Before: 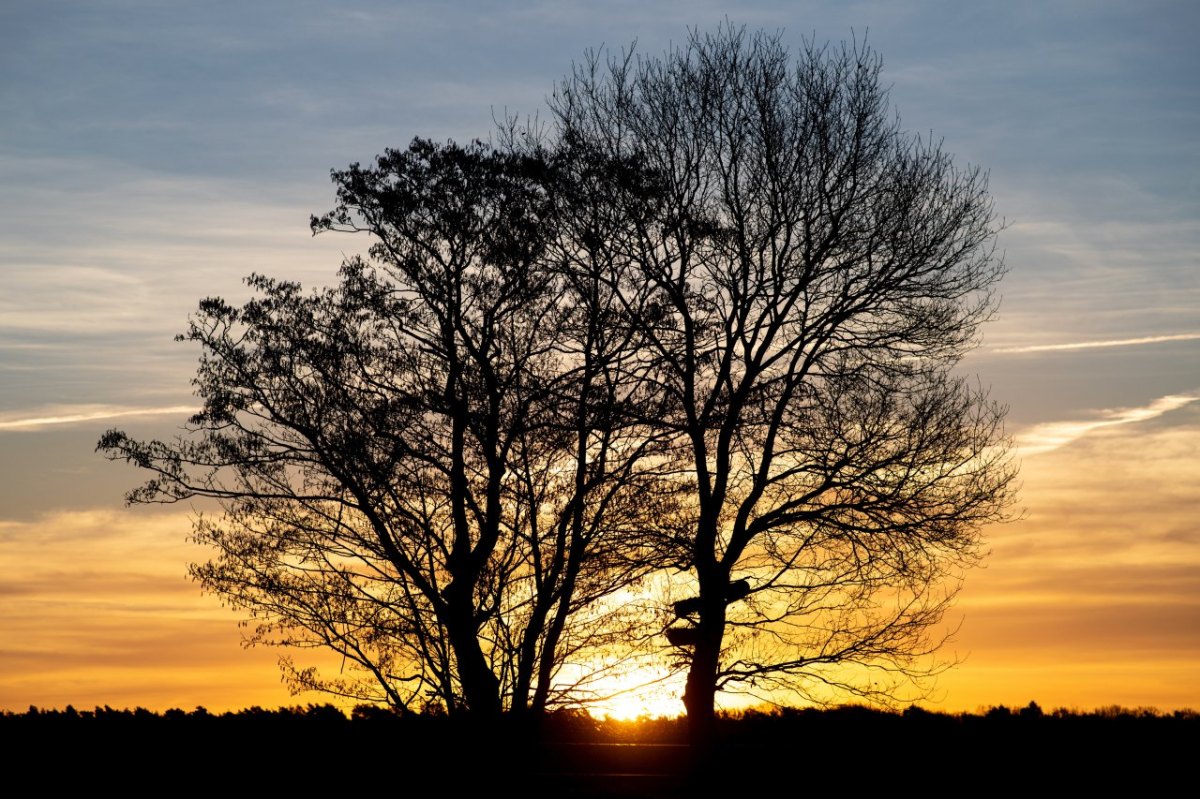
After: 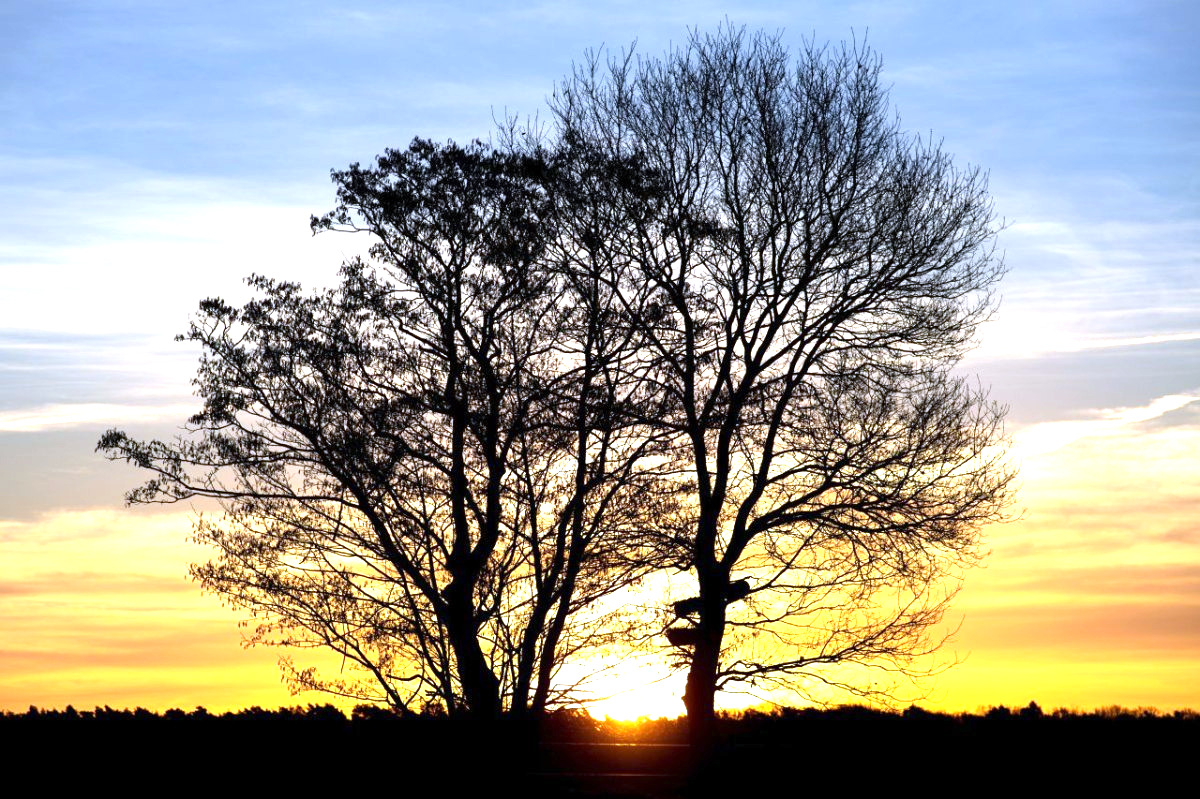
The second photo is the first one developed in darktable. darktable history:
white balance: red 0.948, green 1.02, blue 1.176
exposure: exposure 1.16 EV, compensate exposure bias true, compensate highlight preservation false
